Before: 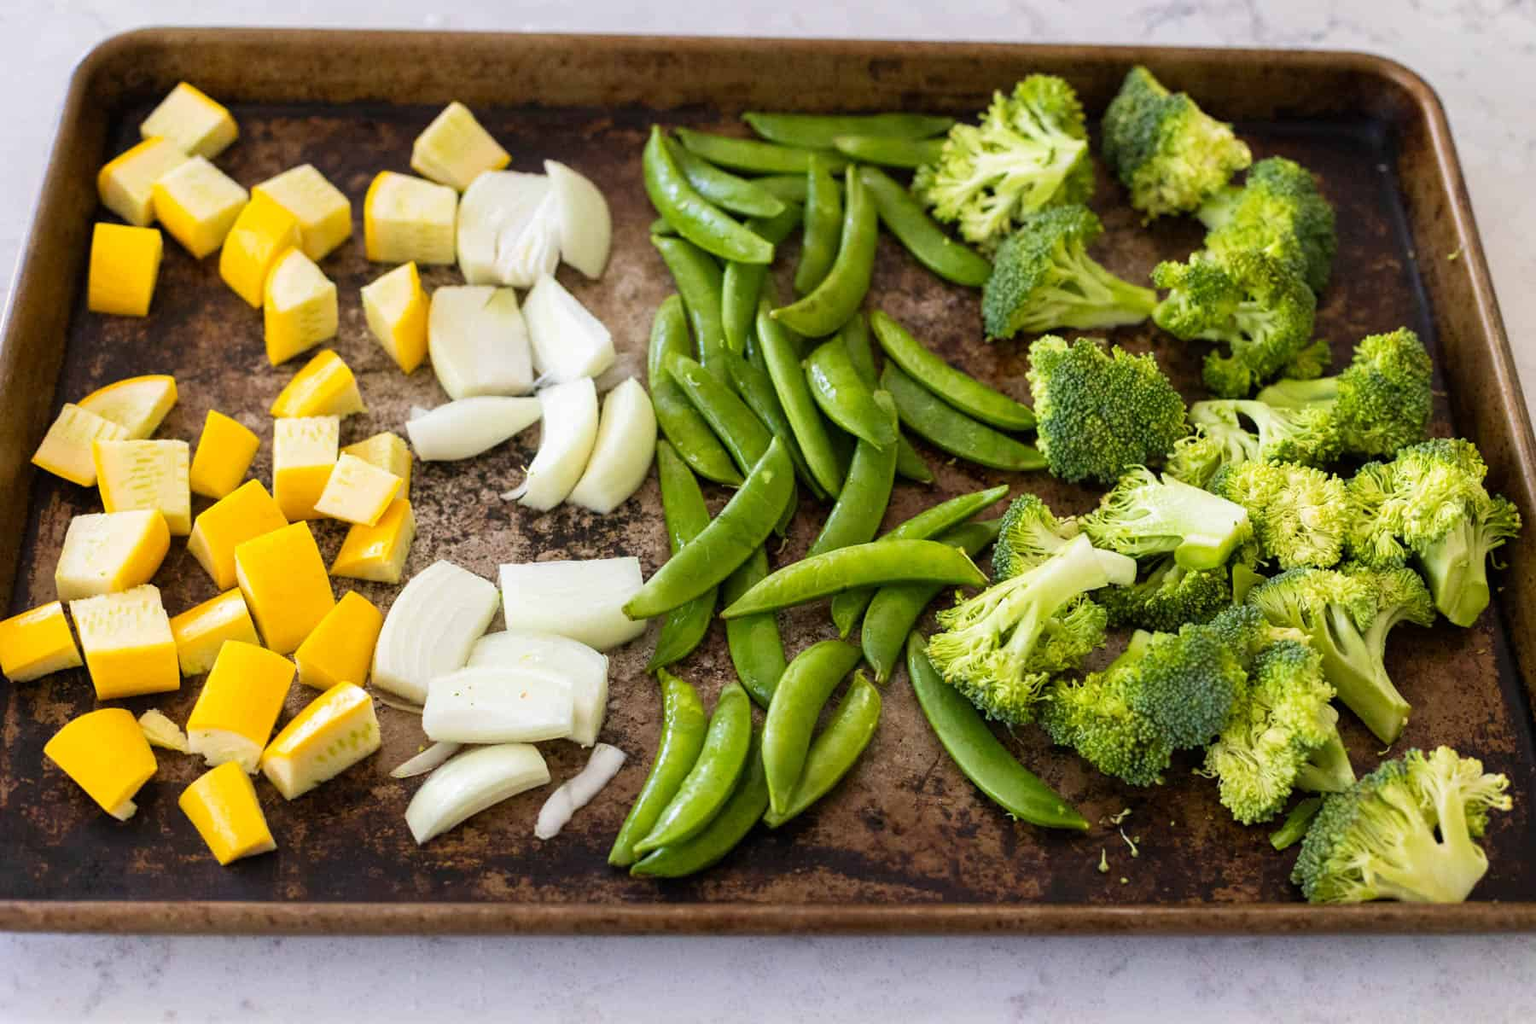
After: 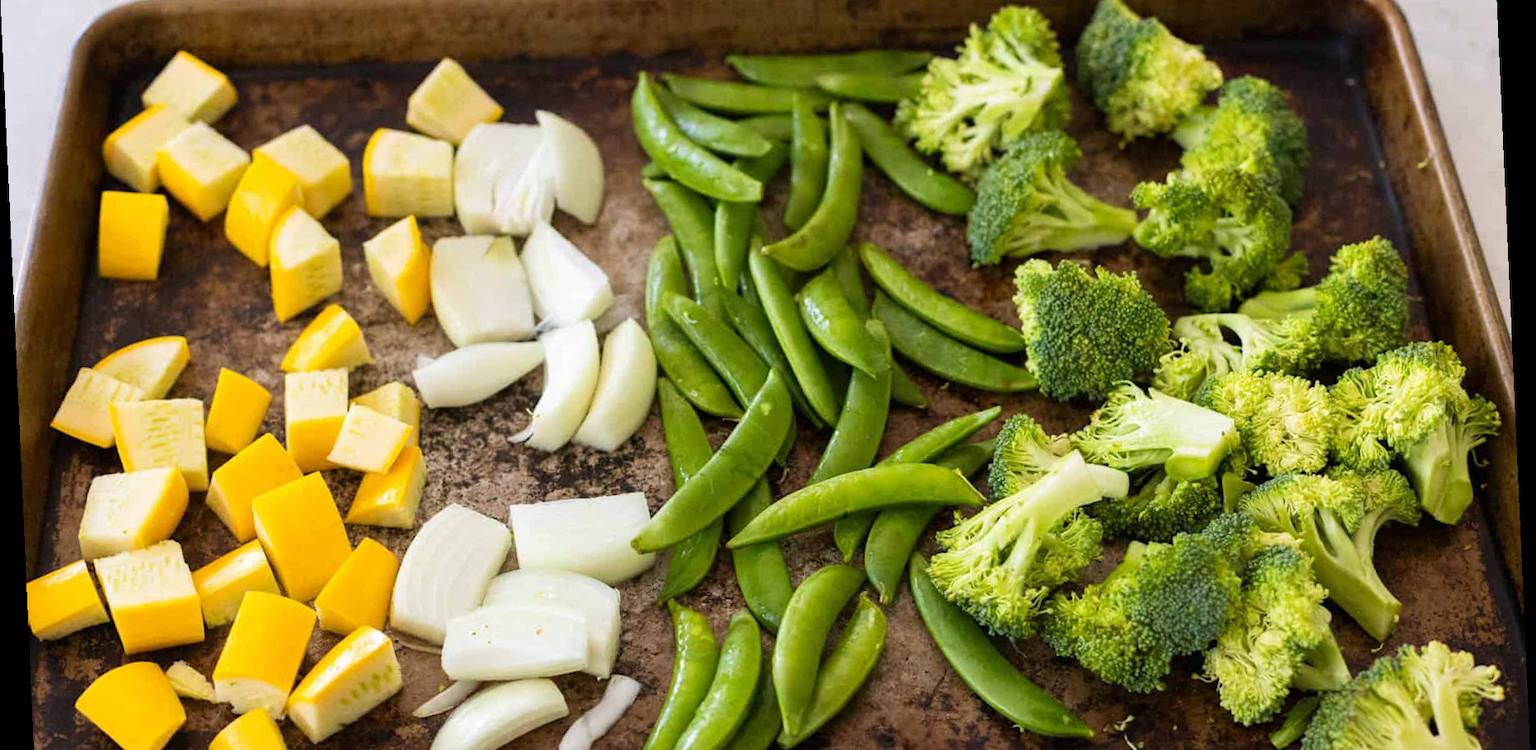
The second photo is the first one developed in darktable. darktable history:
rotate and perspective: rotation -2.56°, automatic cropping off
crop and rotate: top 8.293%, bottom 20.996%
